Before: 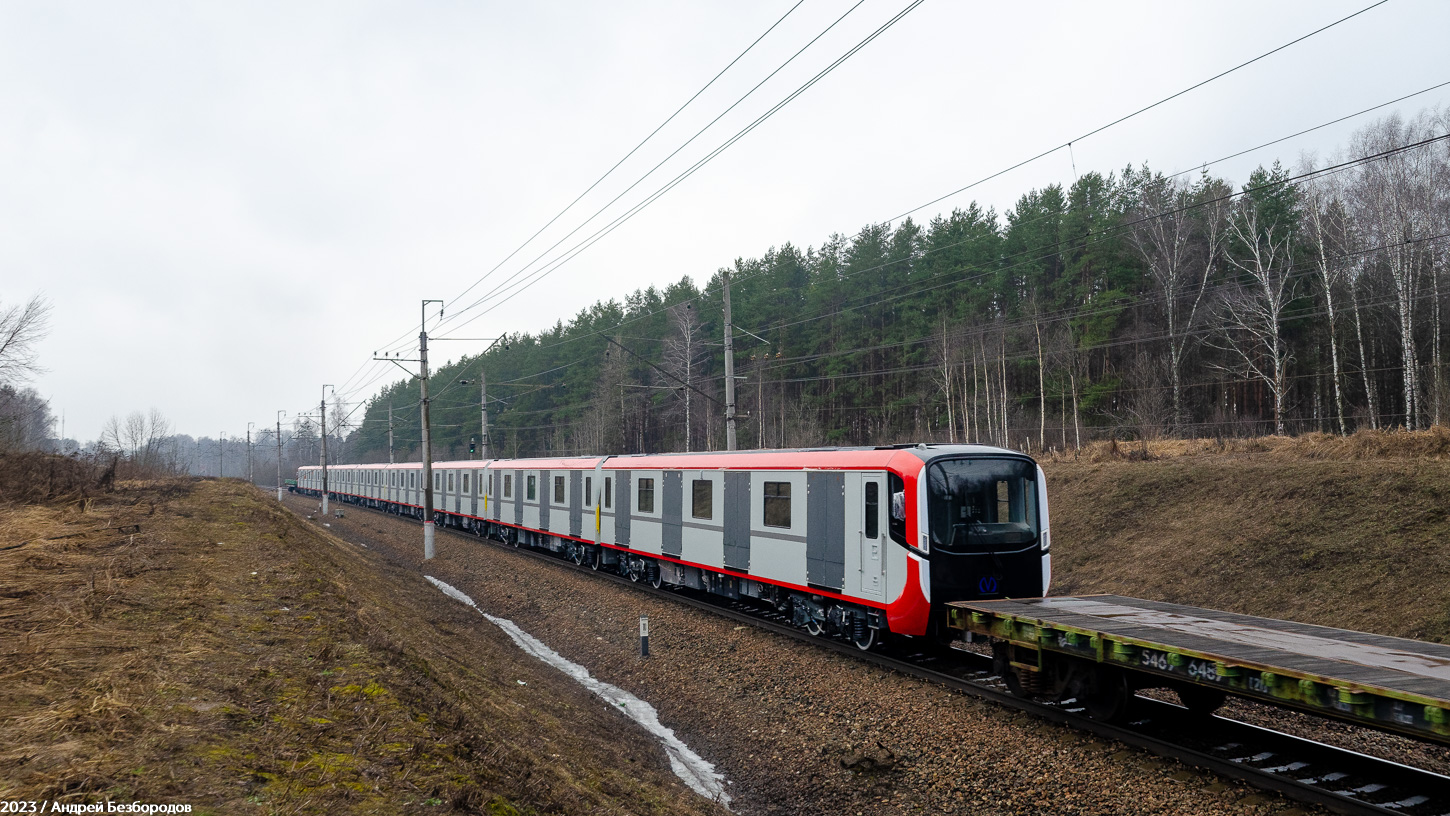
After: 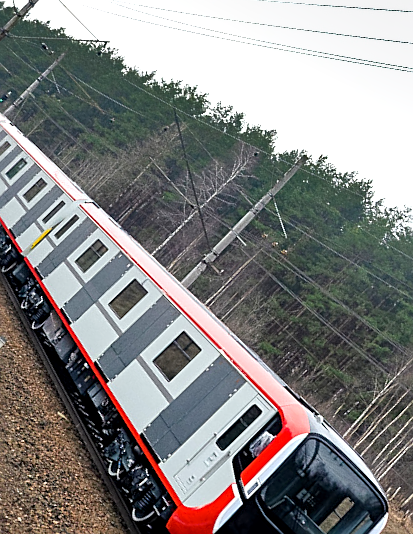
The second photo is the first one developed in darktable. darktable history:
shadows and highlights: low approximation 0.01, soften with gaussian
exposure: black level correction 0.002, exposure 0.675 EV, compensate exposure bias true, compensate highlight preservation false
sharpen: on, module defaults
crop and rotate: angle -45.53°, top 16.14%, right 0.818%, bottom 11.717%
